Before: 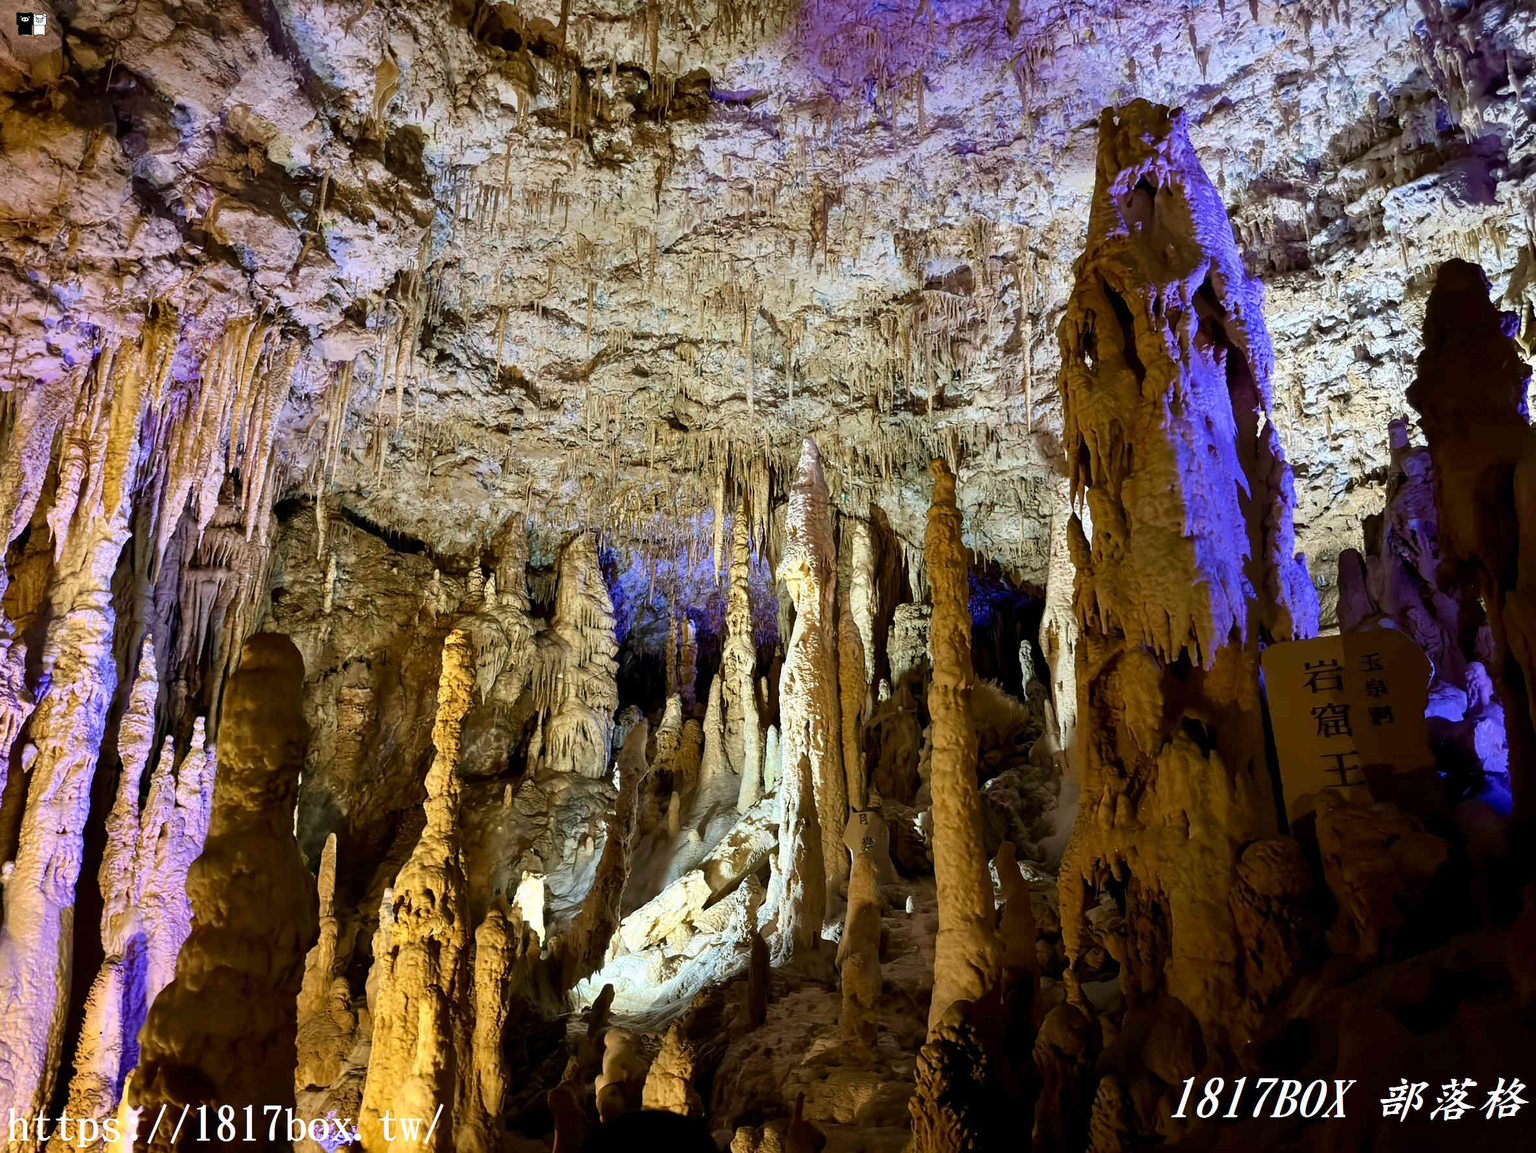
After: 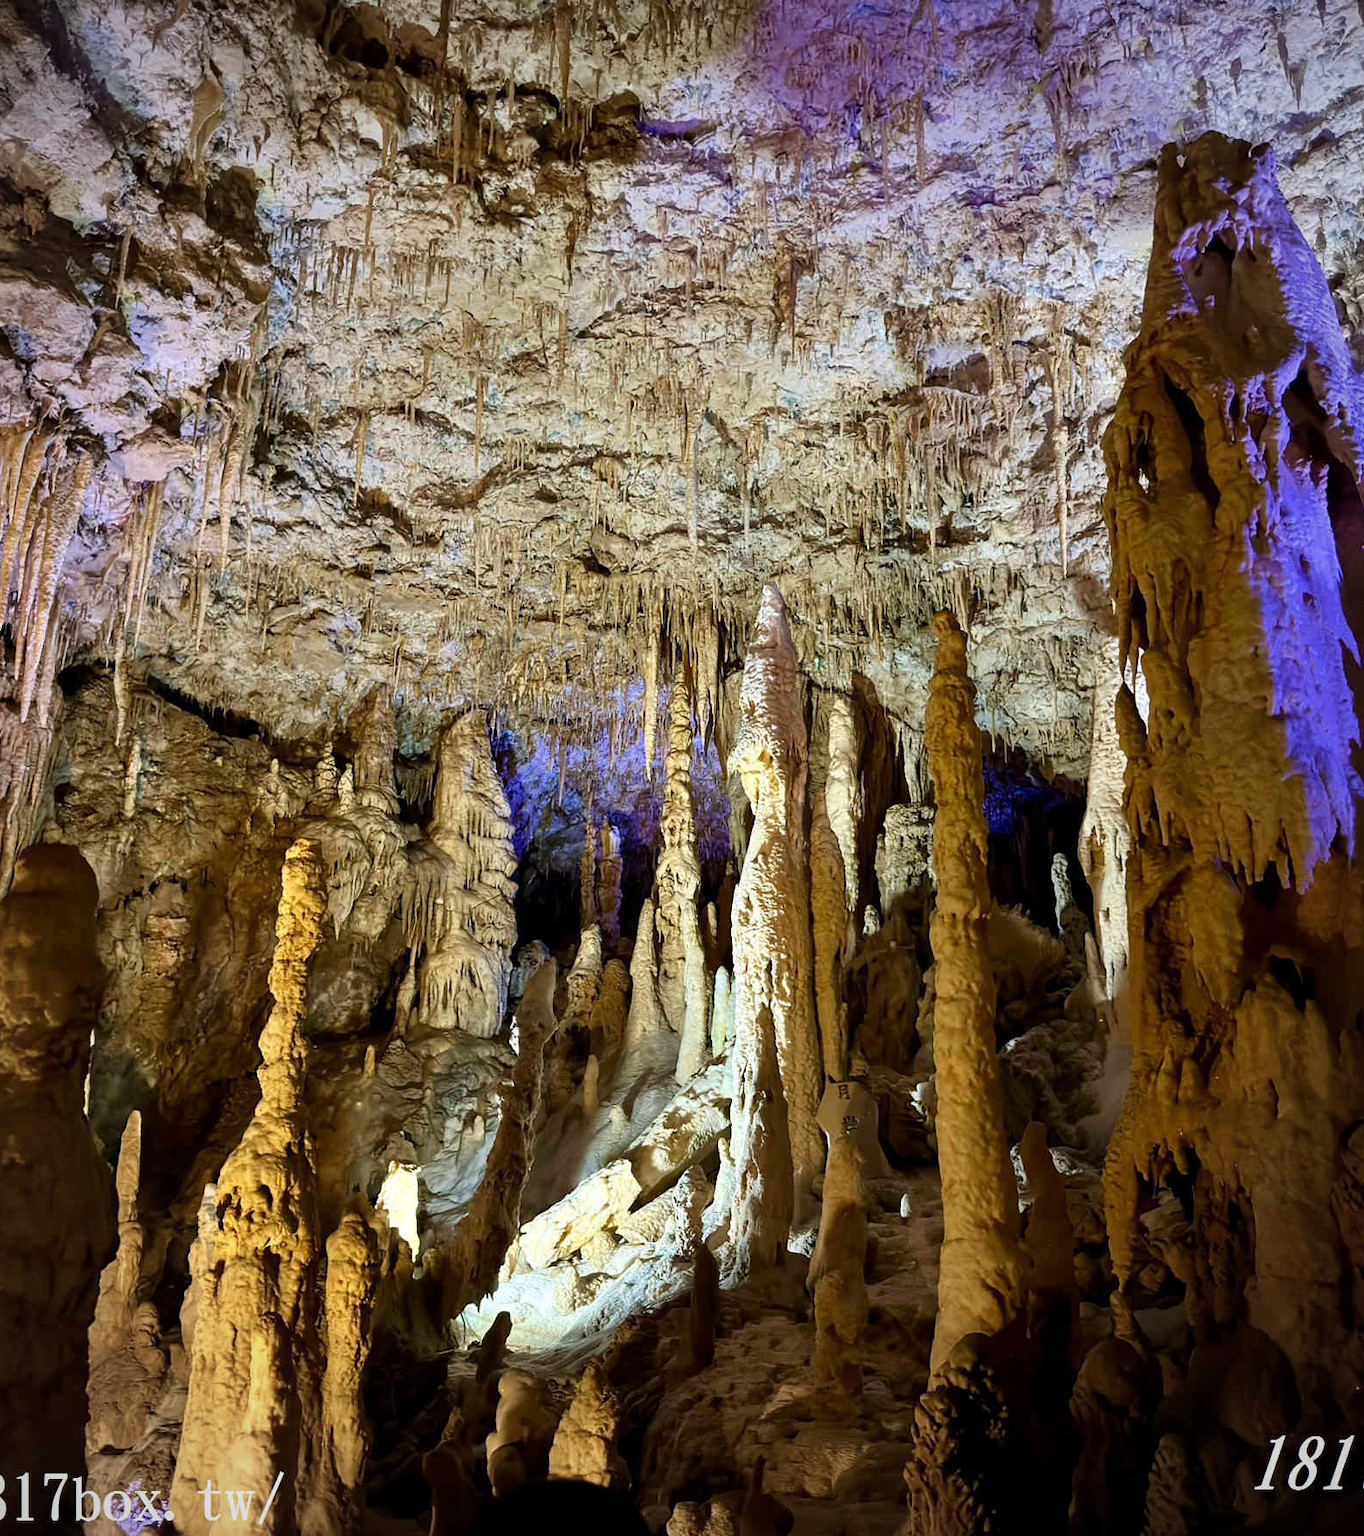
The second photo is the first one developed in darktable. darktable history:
crop and rotate: left 15.055%, right 18.278%
white balance: emerald 1
vignetting: fall-off radius 60.65%
tone equalizer: on, module defaults
